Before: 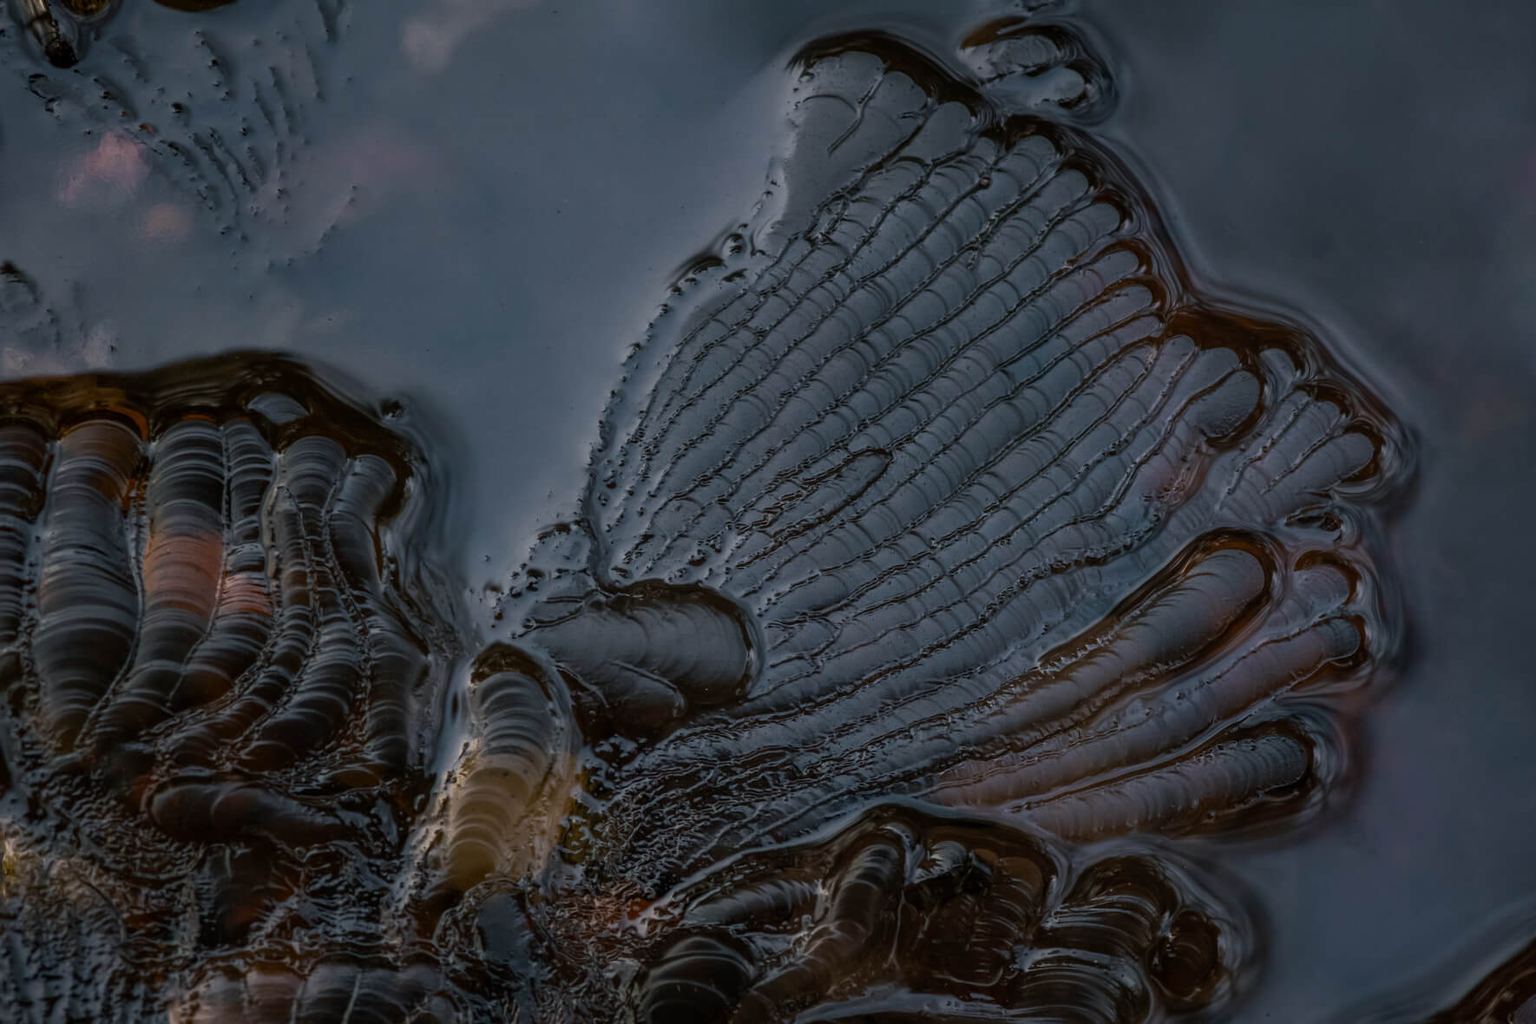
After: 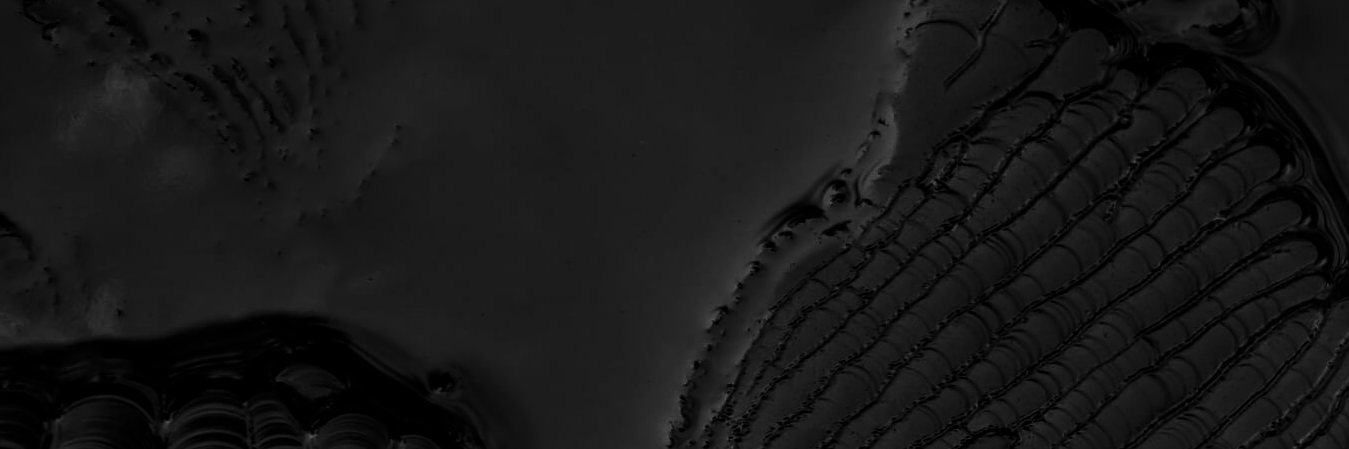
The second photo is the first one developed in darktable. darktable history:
crop: left 0.579%, top 7.627%, right 23.167%, bottom 54.275%
contrast equalizer: y [[0.5, 0.504, 0.515, 0.527, 0.535, 0.534], [0.5 ×6], [0.491, 0.387, 0.179, 0.068, 0.068, 0.068], [0 ×5, 0.023], [0 ×6]]
white balance: red 1, blue 1
contrast brightness saturation: brightness -0.52
monochrome: on, module defaults
